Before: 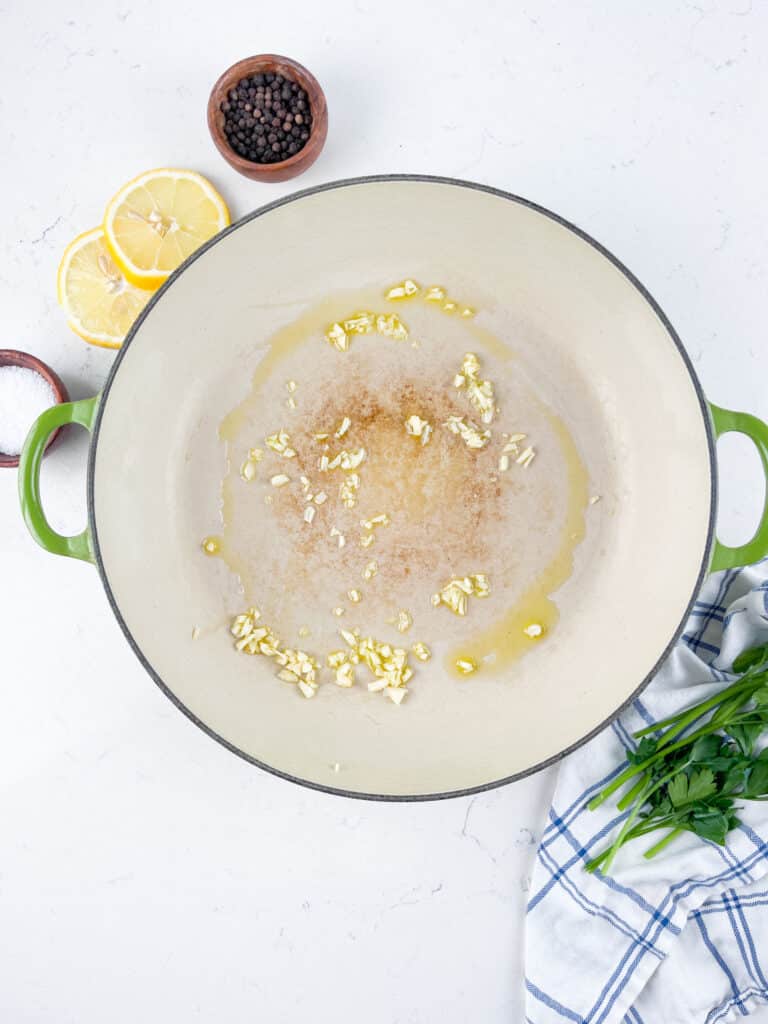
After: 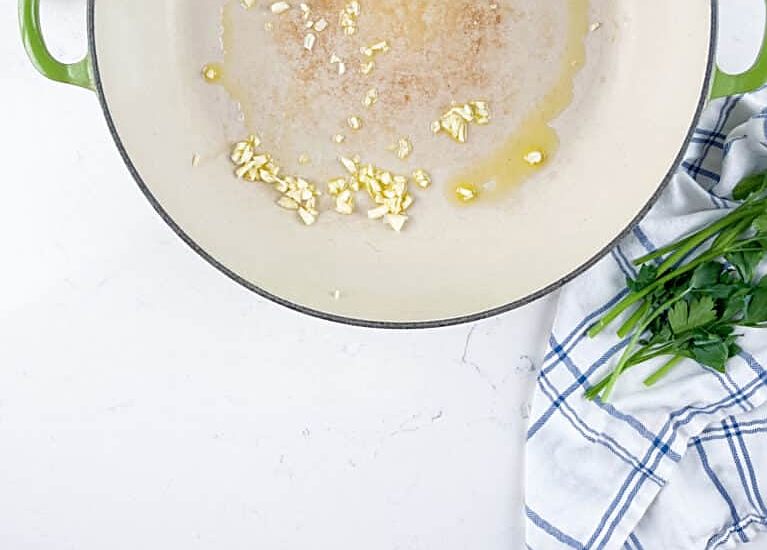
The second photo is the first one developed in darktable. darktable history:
contrast brightness saturation: saturation -0.053
sharpen: on, module defaults
crop and rotate: top 46.227%, right 0.114%
